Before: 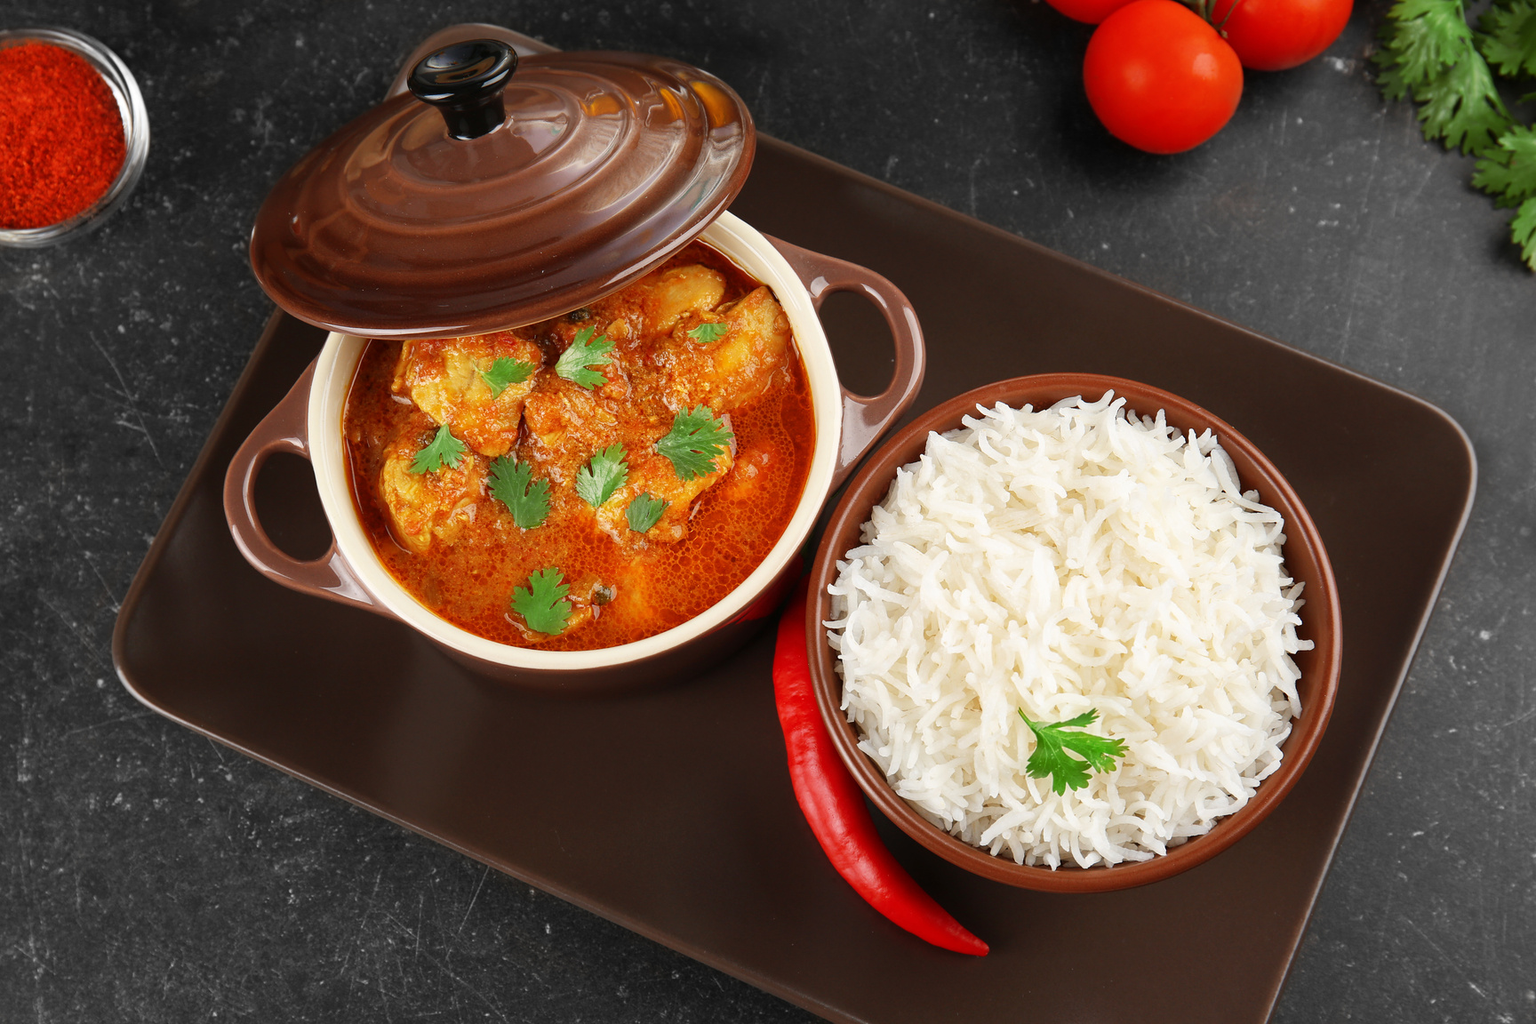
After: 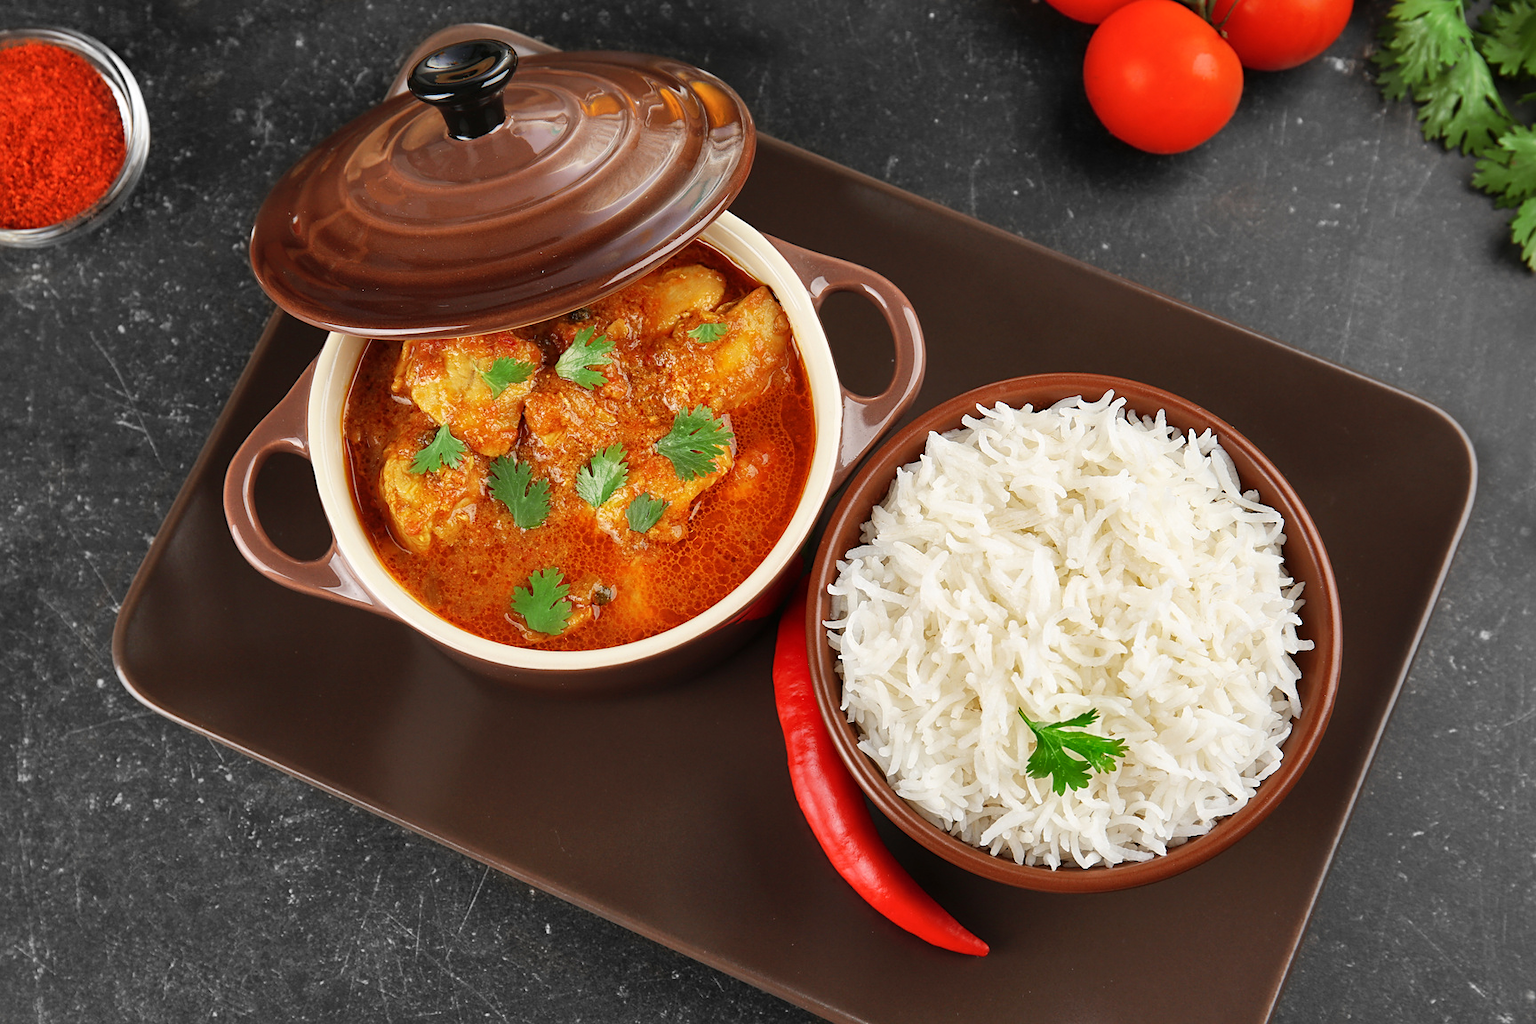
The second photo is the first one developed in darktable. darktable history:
shadows and highlights: soften with gaussian
sharpen: amount 0.215
